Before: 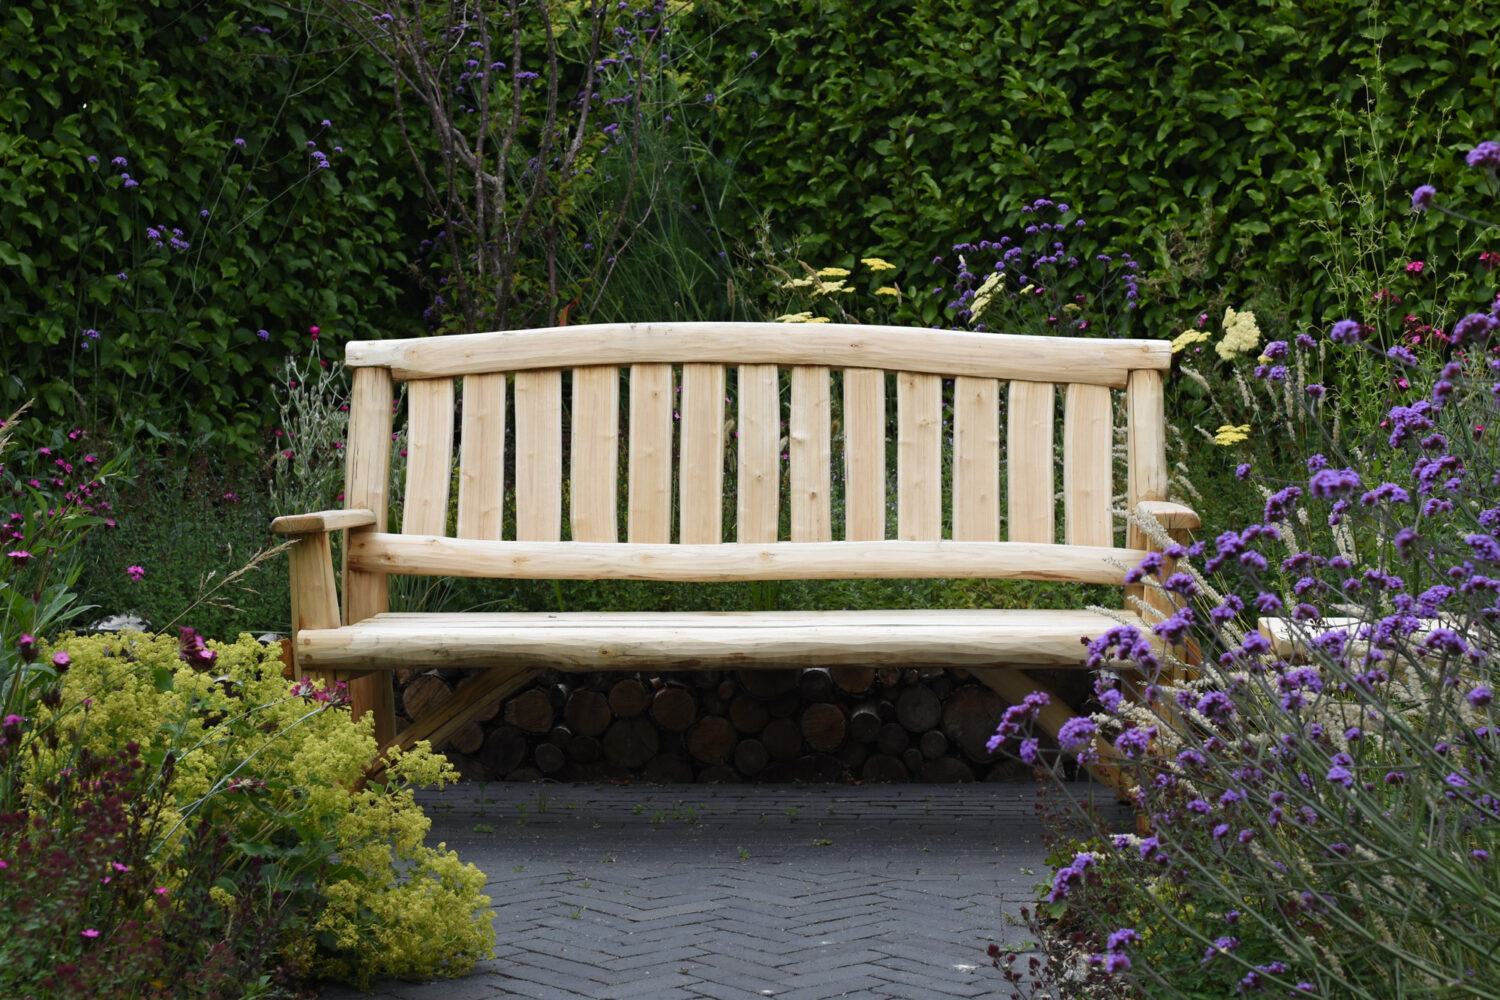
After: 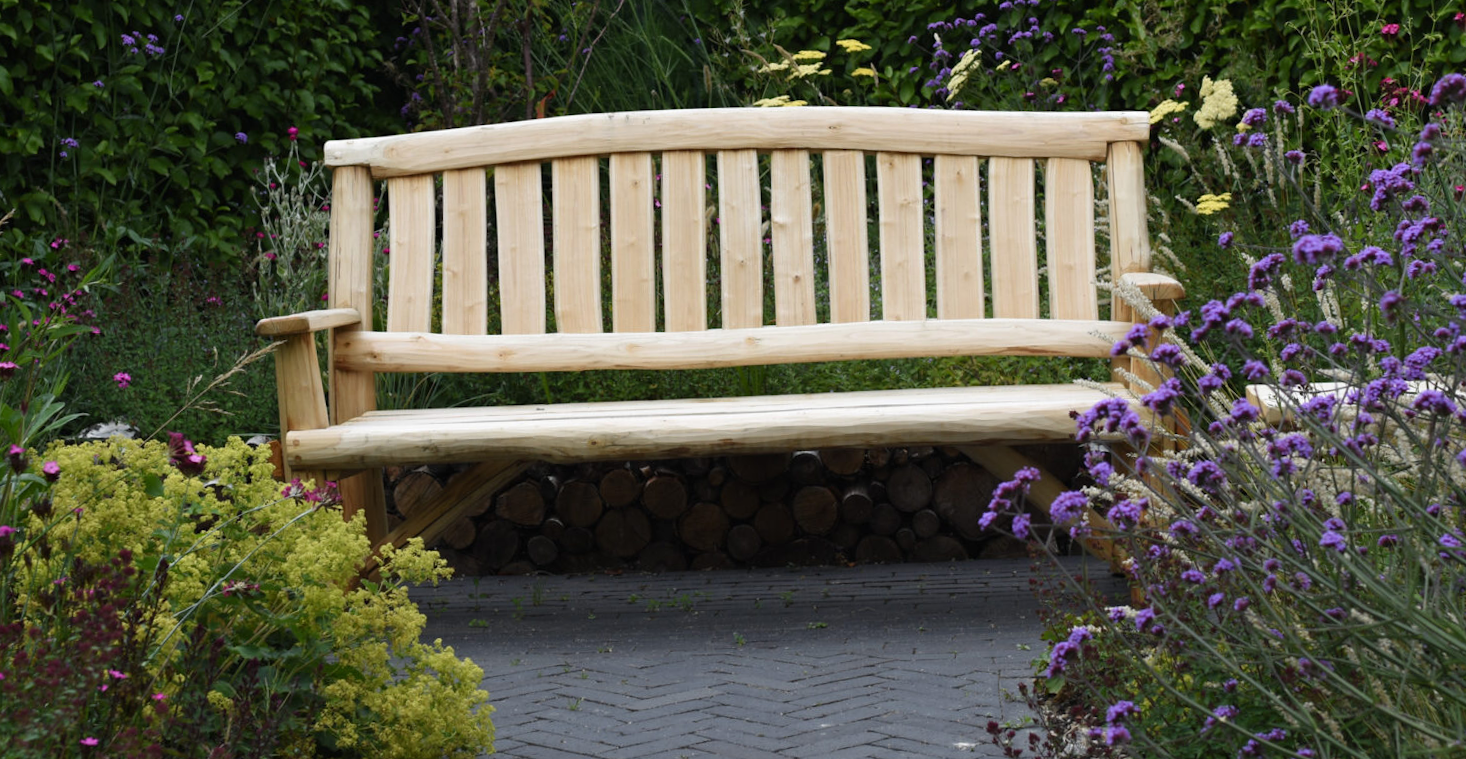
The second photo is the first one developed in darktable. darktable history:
crop and rotate: top 19.998%
rotate and perspective: rotation -2°, crop left 0.022, crop right 0.978, crop top 0.049, crop bottom 0.951
